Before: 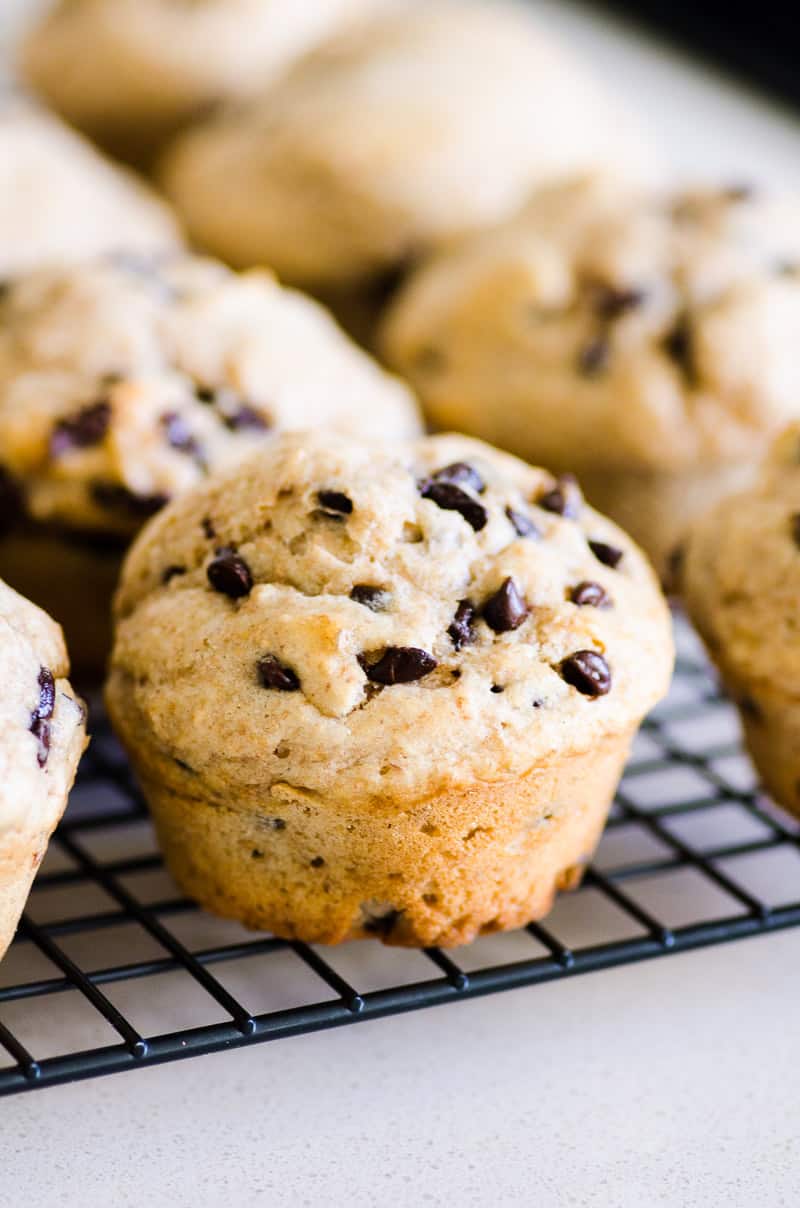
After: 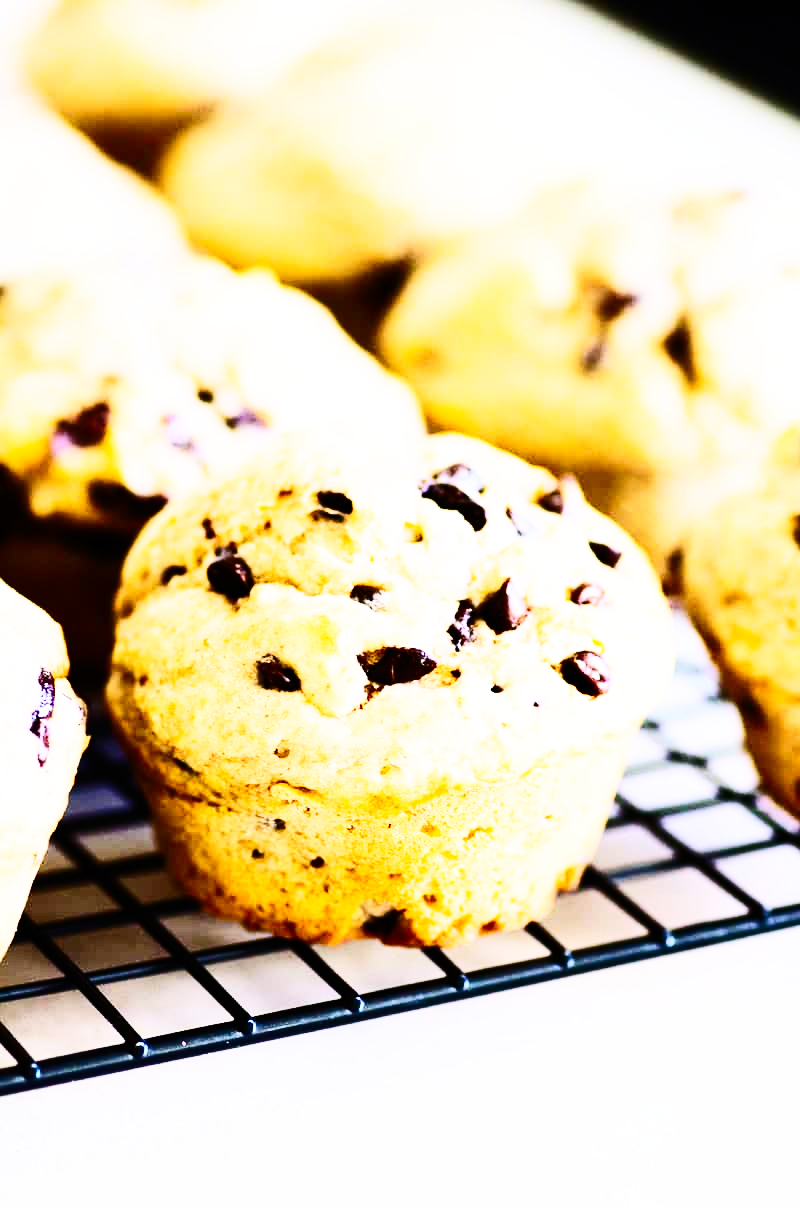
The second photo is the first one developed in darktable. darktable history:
base curve: curves: ch0 [(0, 0) (0, 0) (0.002, 0.001) (0.008, 0.003) (0.019, 0.011) (0.037, 0.037) (0.064, 0.11) (0.102, 0.232) (0.152, 0.379) (0.216, 0.524) (0.296, 0.665) (0.394, 0.789) (0.512, 0.881) (0.651, 0.945) (0.813, 0.986) (1, 1)], preserve colors none
contrast brightness saturation: contrast 0.39, brightness 0.1
